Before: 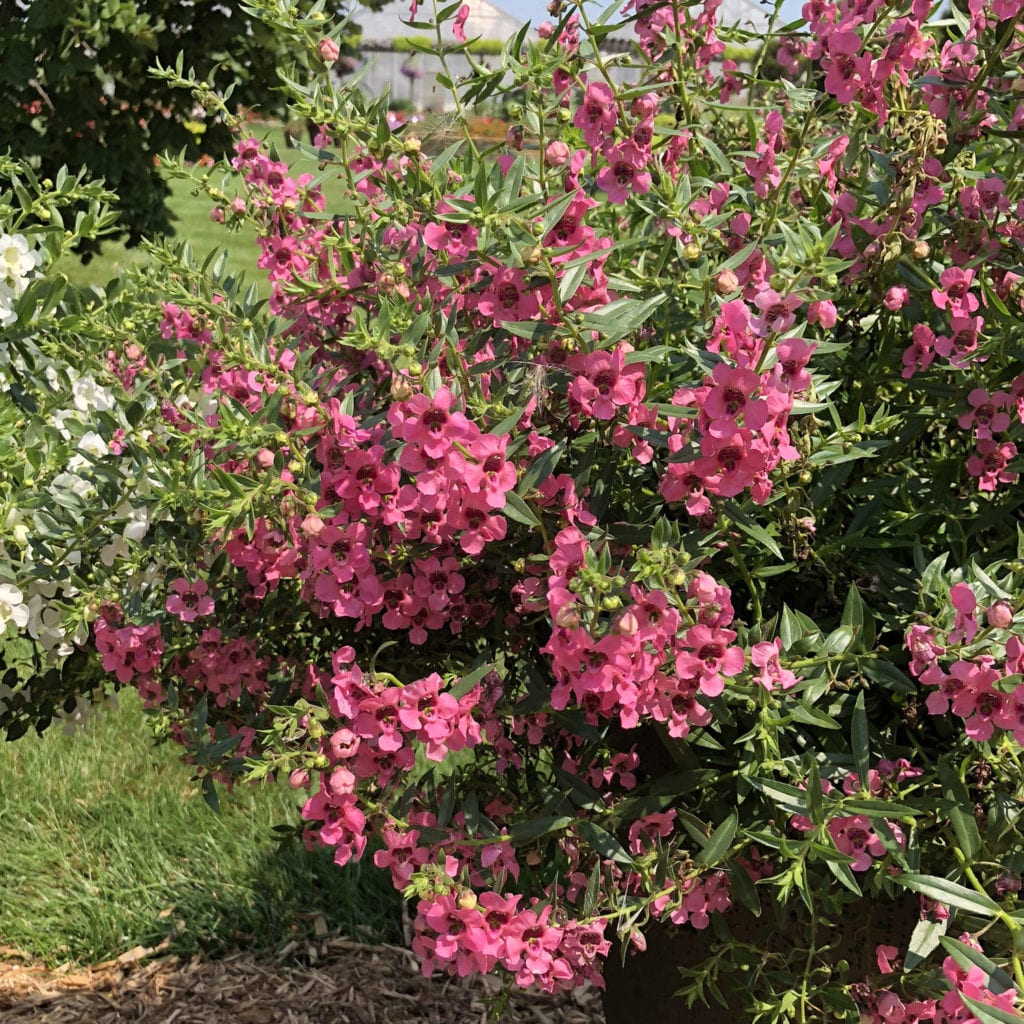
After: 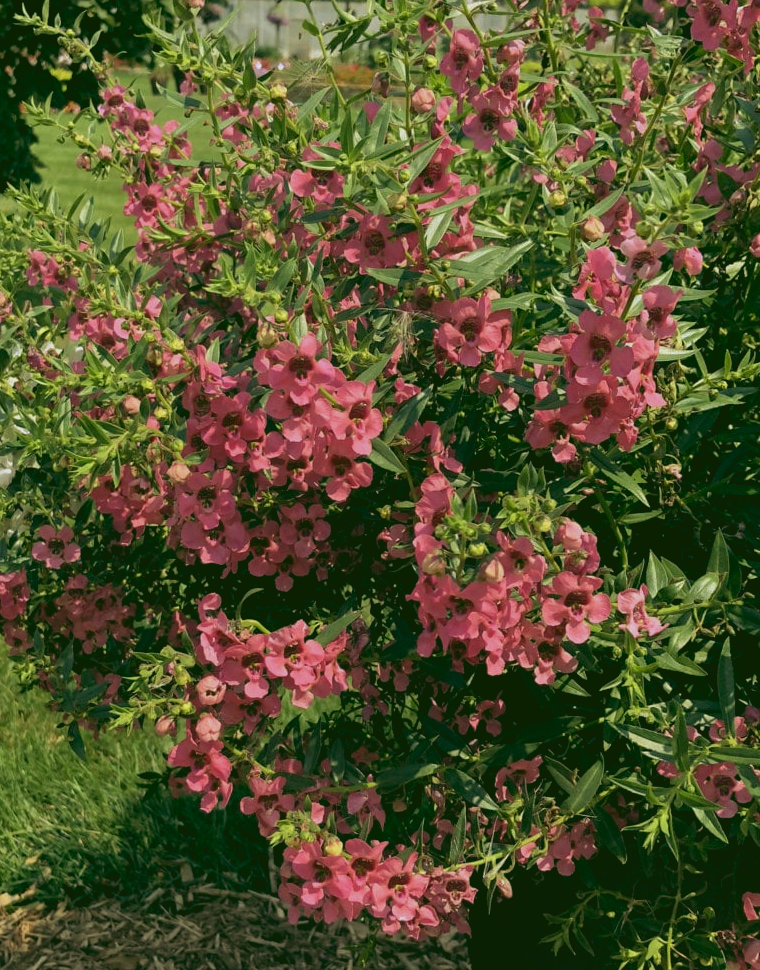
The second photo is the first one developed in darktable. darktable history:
crop and rotate: left 13.15%, top 5.251%, right 12.609%
tone equalizer: on, module defaults
rgb curve: curves: ch0 [(0.123, 0.061) (0.995, 0.887)]; ch1 [(0.06, 0.116) (1, 0.906)]; ch2 [(0, 0) (0.824, 0.69) (1, 1)], mode RGB, independent channels, compensate middle gray true
exposure: black level correction 0.001, compensate highlight preservation false
